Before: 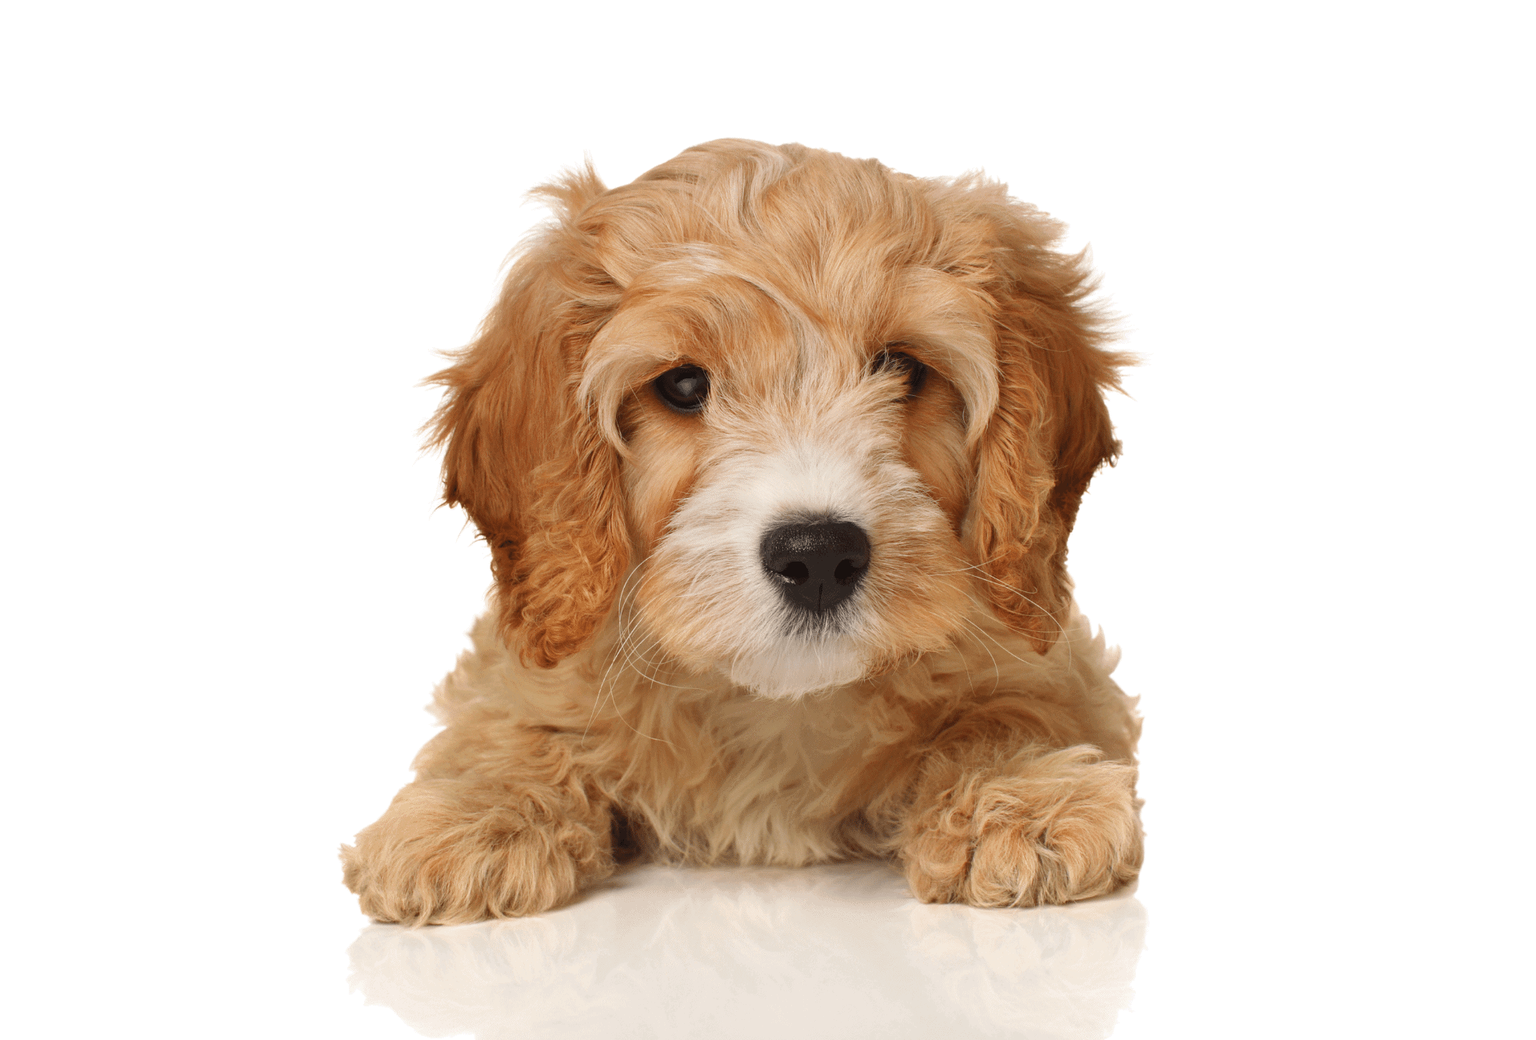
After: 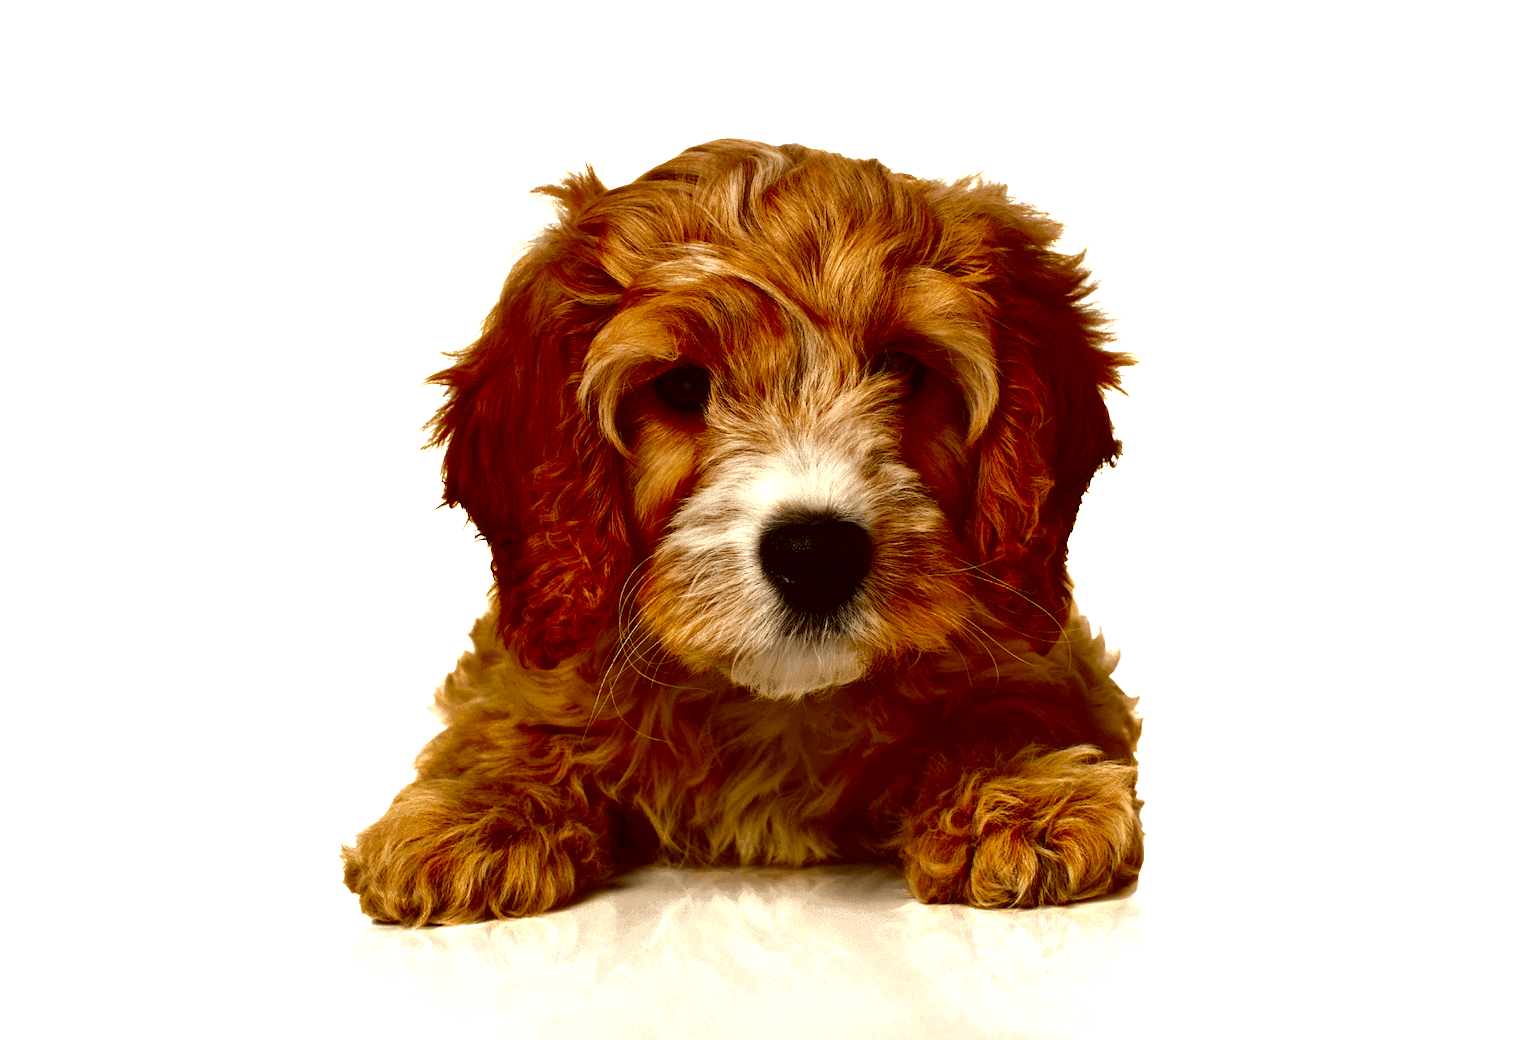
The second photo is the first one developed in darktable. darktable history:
exposure: black level correction 0, exposure 0.392 EV, compensate highlight preservation false
contrast brightness saturation: brightness -0.99, saturation 0.989
local contrast: mode bilateral grid, contrast 50, coarseness 49, detail 150%, midtone range 0.2
color correction: highlights a* -2.62, highlights b* 2.56
